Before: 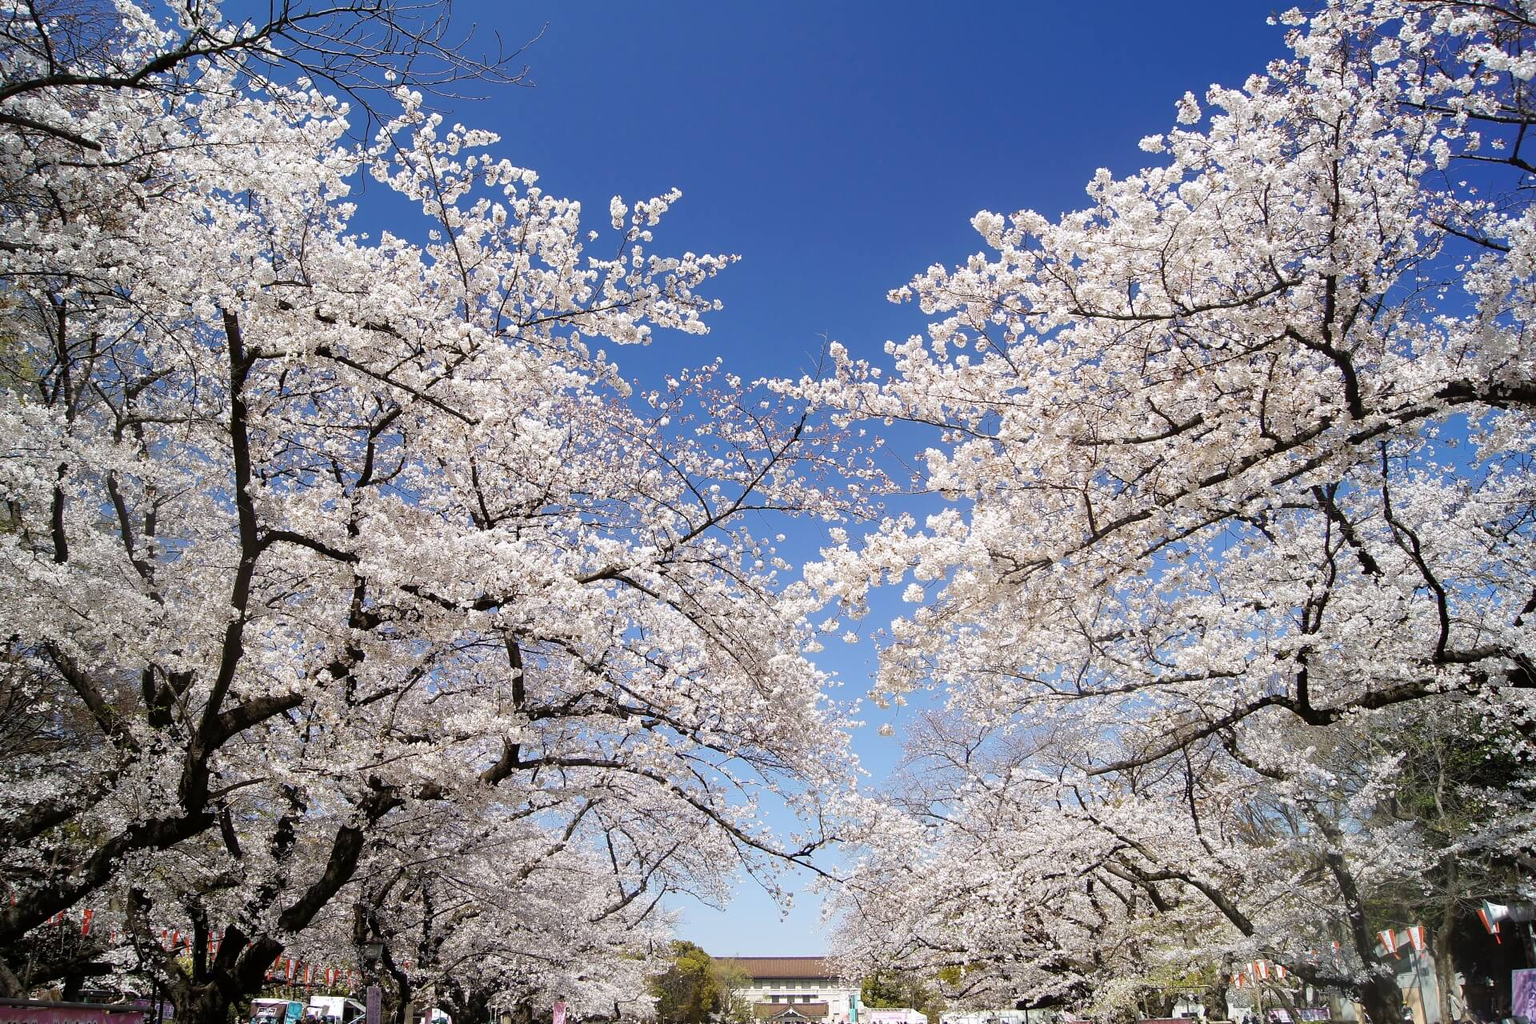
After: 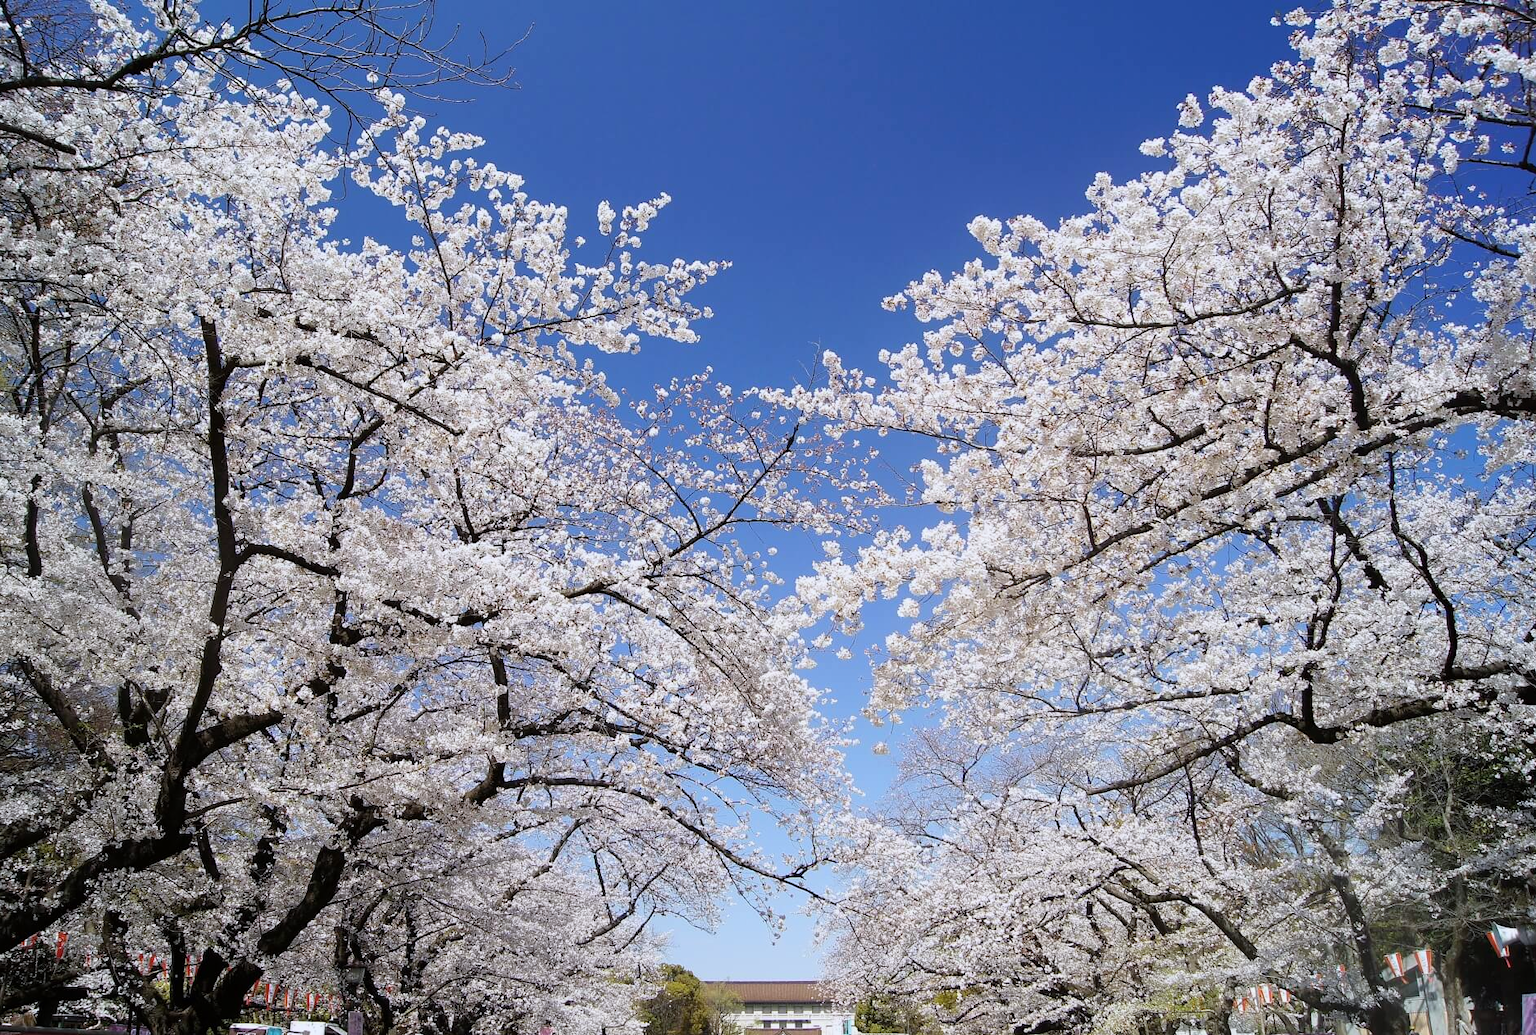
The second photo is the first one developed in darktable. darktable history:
crop and rotate: left 1.774%, right 0.633%, bottom 1.28%
white balance: red 0.974, blue 1.044
filmic rgb: black relative exposure -16 EV, white relative exposure 2.93 EV, hardness 10.04, color science v6 (2022)
exposure: compensate highlight preservation false
